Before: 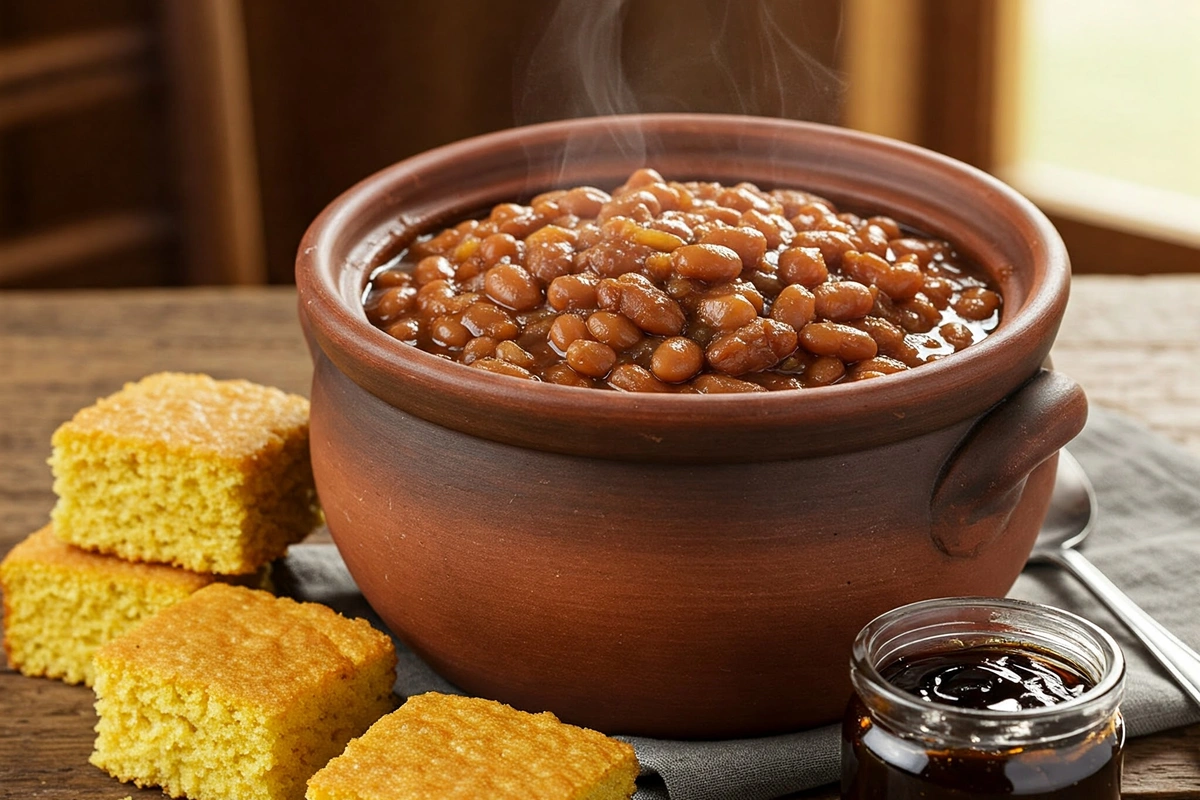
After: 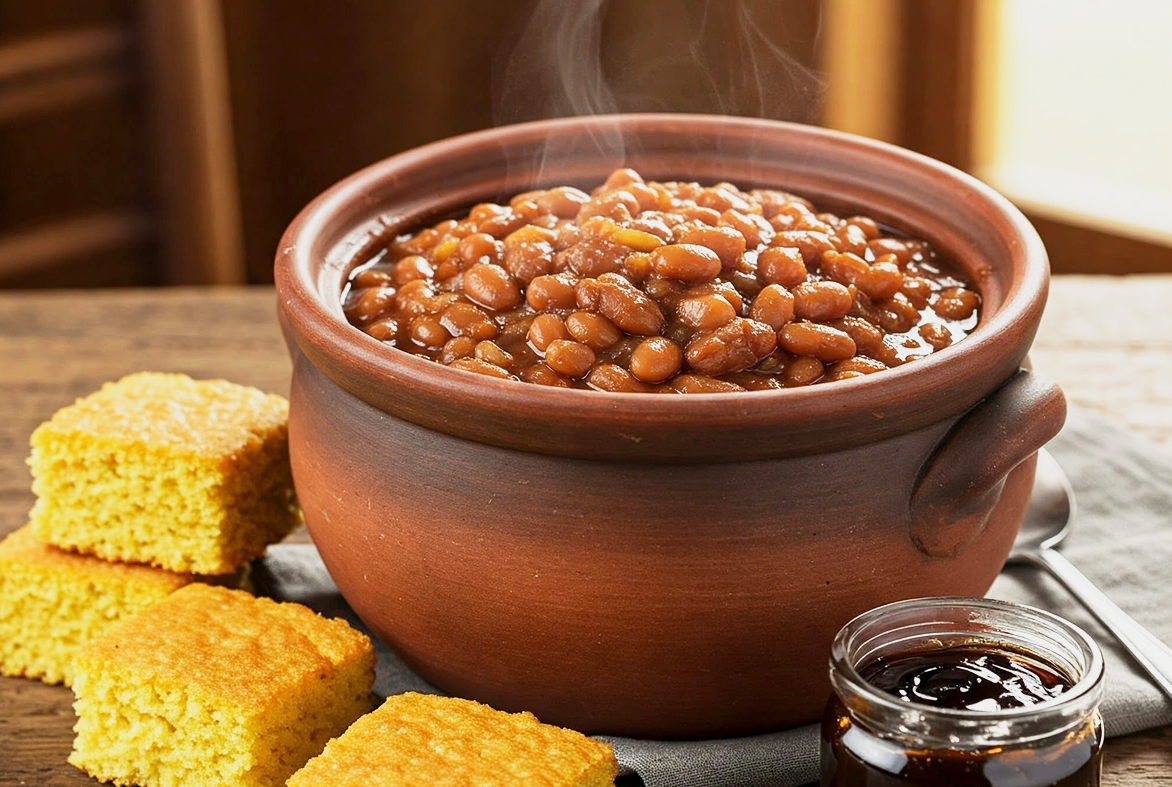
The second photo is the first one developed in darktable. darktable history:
crop and rotate: left 1.79%, right 0.53%, bottom 1.553%
base curve: curves: ch0 [(0, 0) (0.088, 0.125) (0.176, 0.251) (0.354, 0.501) (0.613, 0.749) (1, 0.877)], preserve colors none
